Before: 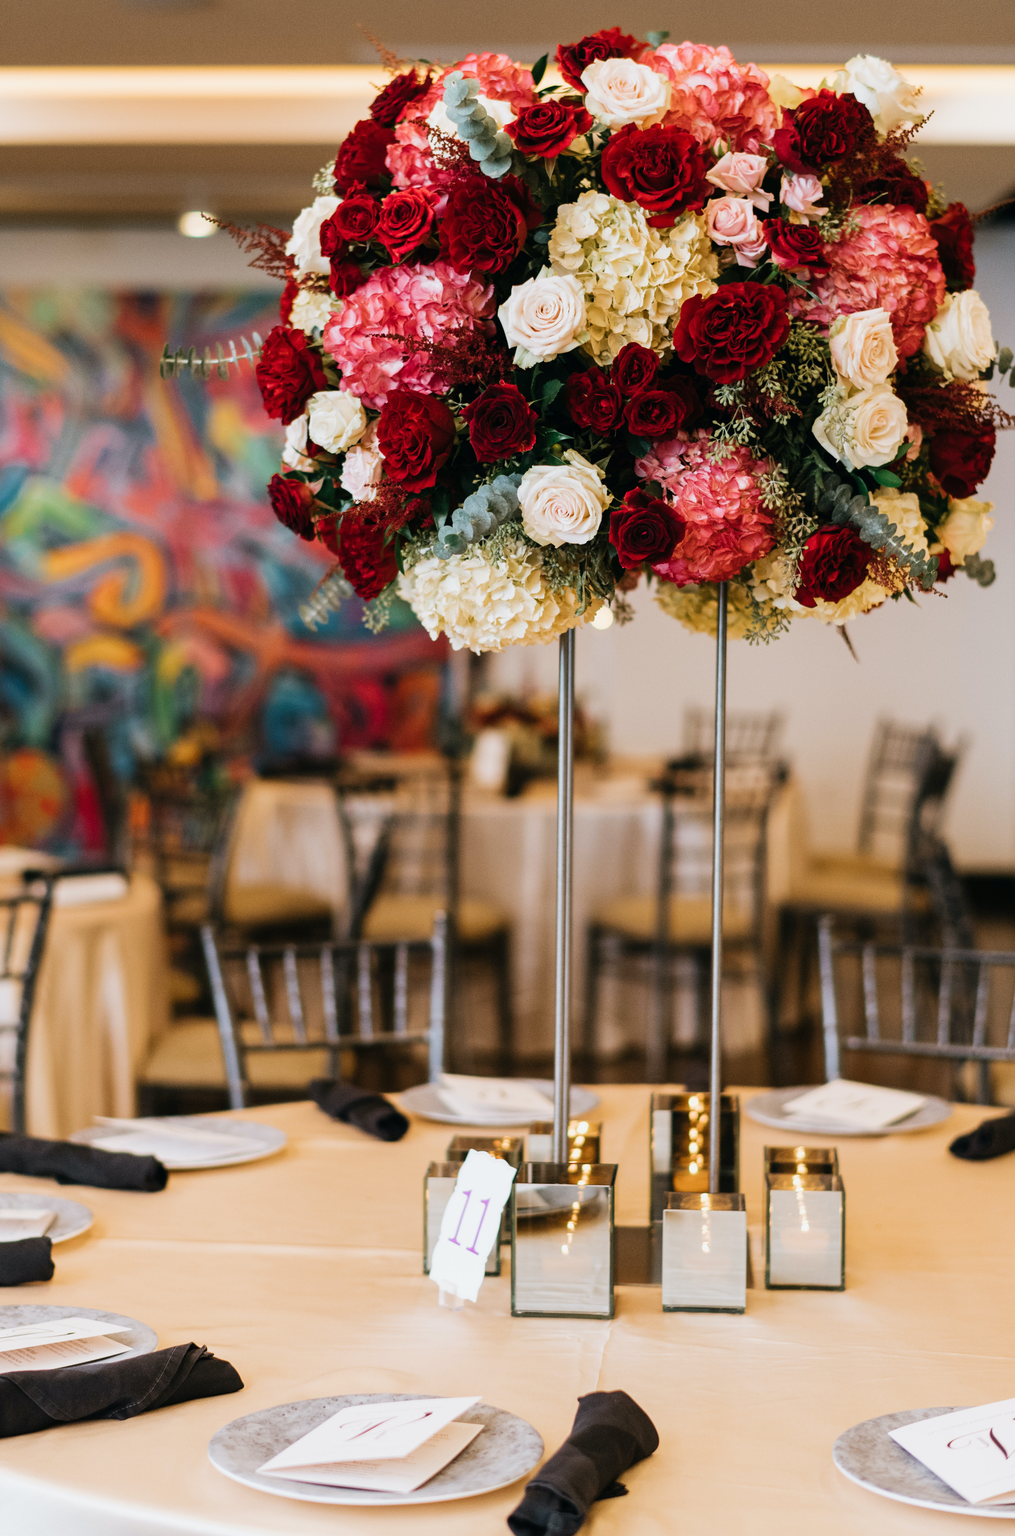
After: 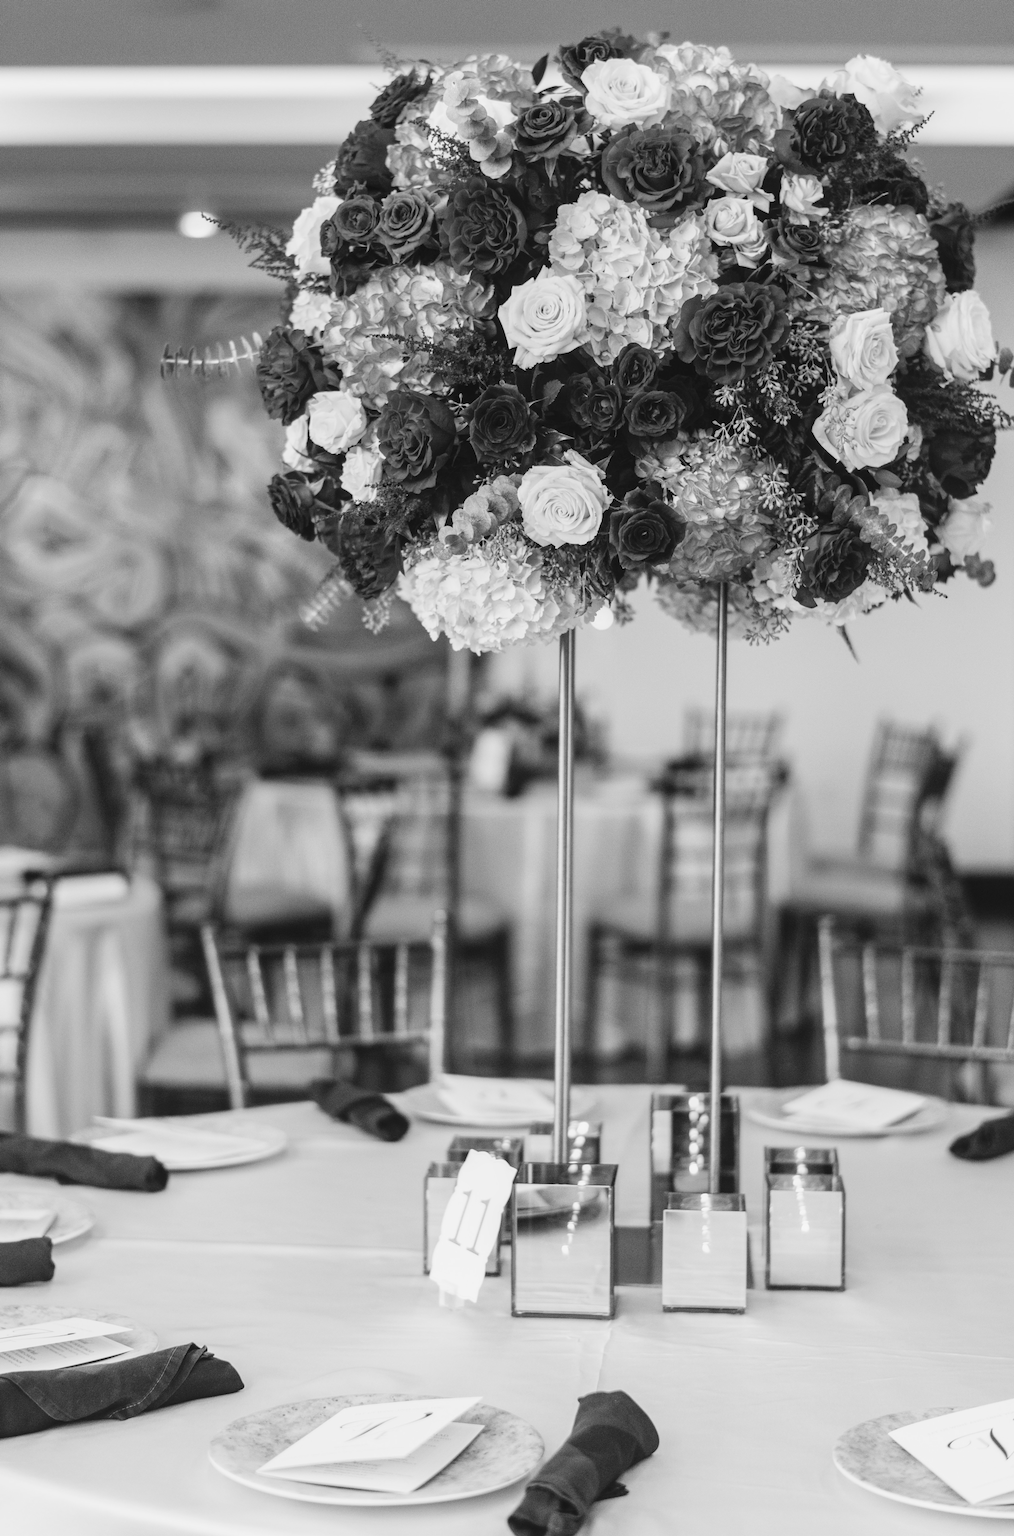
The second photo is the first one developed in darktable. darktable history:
contrast brightness saturation: contrast 0.136, brightness 0.215
color calibration: output gray [0.31, 0.36, 0.33, 0], gray › normalize channels true, illuminant as shot in camera, x 0.36, y 0.362, temperature 4589.39 K, gamut compression 0.028
local contrast: detail 109%
